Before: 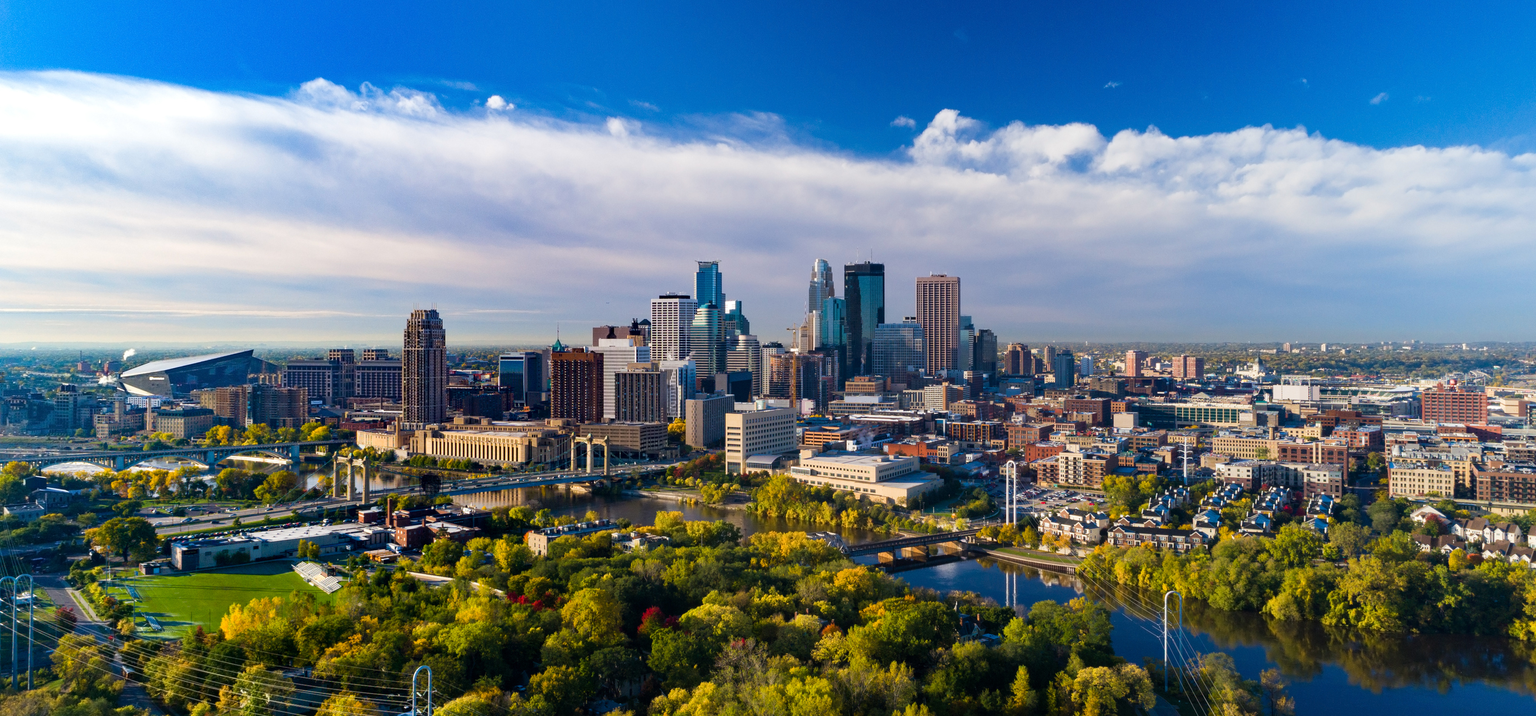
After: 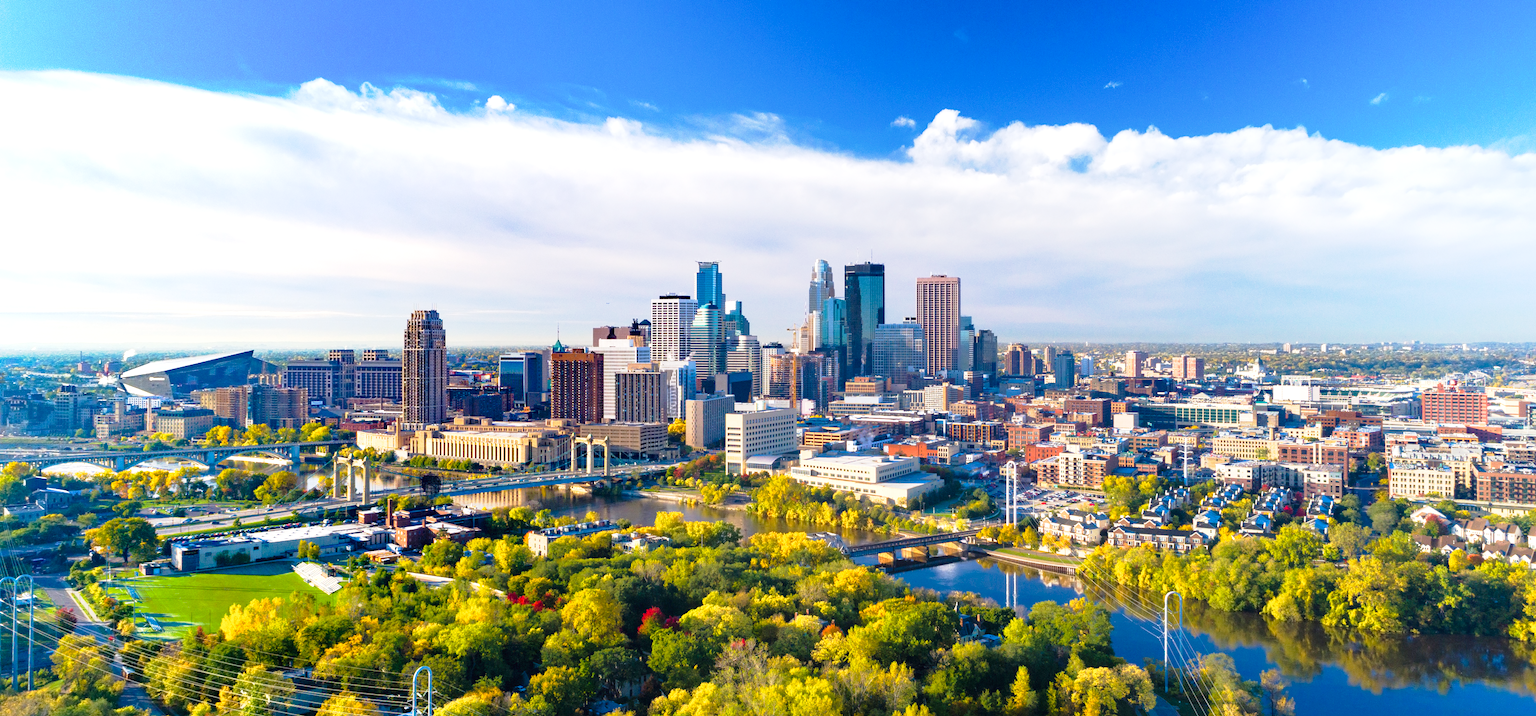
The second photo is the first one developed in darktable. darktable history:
exposure: black level correction 0, exposure 0.702 EV, compensate highlight preservation false
tone equalizer: -7 EV 0.143 EV, -6 EV 0.597 EV, -5 EV 1.15 EV, -4 EV 1.3 EV, -3 EV 1.16 EV, -2 EV 0.6 EV, -1 EV 0.149 EV, smoothing diameter 24.87%, edges refinement/feathering 12.55, preserve details guided filter
tone curve: curves: ch0 [(0, 0) (0.105, 0.08) (0.195, 0.18) (0.283, 0.288) (0.384, 0.419) (0.485, 0.531) (0.638, 0.69) (0.795, 0.879) (1, 0.977)]; ch1 [(0, 0) (0.161, 0.092) (0.35, 0.33) (0.379, 0.401) (0.456, 0.469) (0.498, 0.503) (0.531, 0.537) (0.596, 0.621) (0.635, 0.655) (1, 1)]; ch2 [(0, 0) (0.371, 0.362) (0.437, 0.437) (0.483, 0.484) (0.53, 0.515) (0.56, 0.58) (0.622, 0.606) (1, 1)], preserve colors none
